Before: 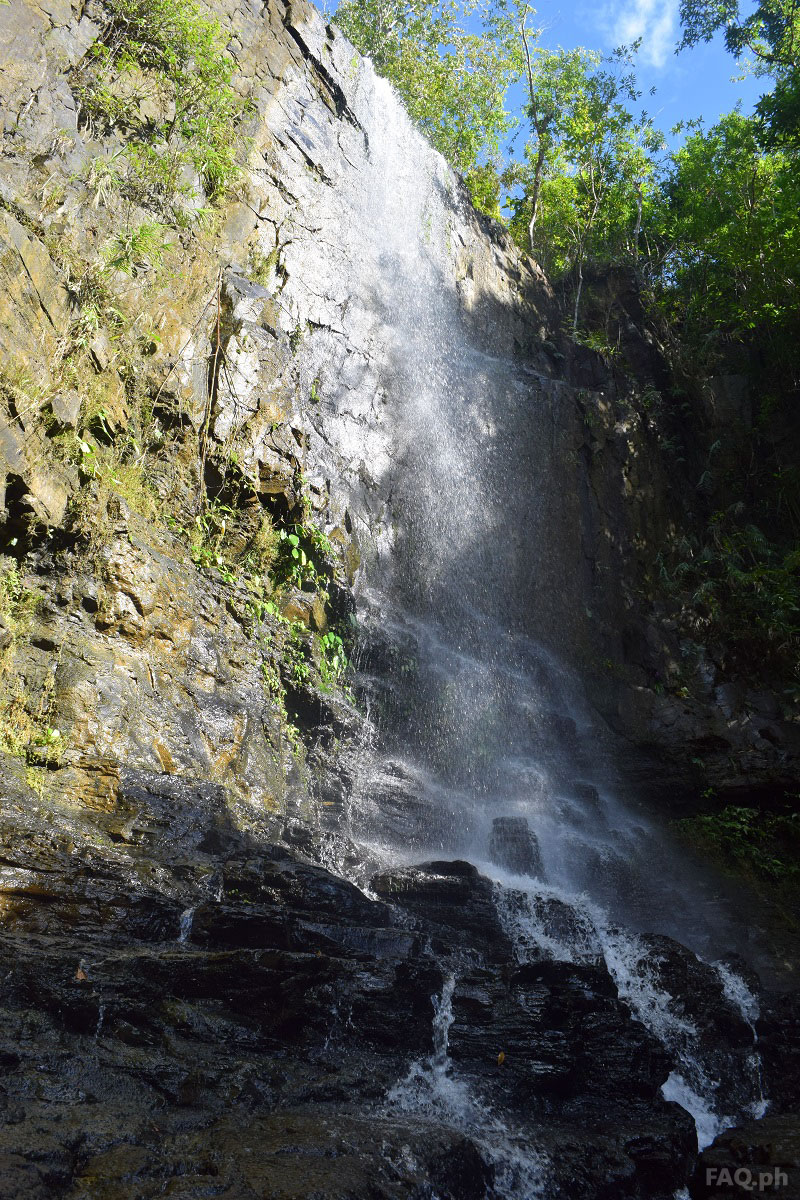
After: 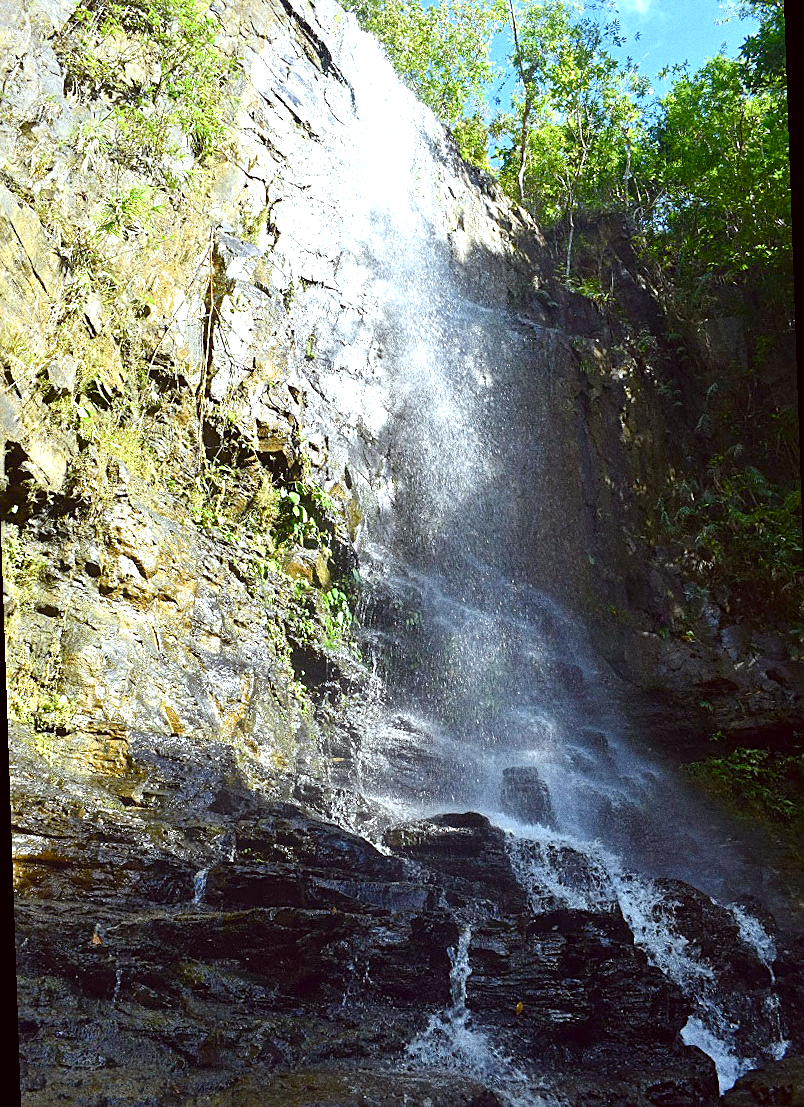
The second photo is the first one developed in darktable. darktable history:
color balance rgb: perceptual saturation grading › global saturation 20%, perceptual saturation grading › highlights -25%, perceptual saturation grading › shadows 50%
rotate and perspective: rotation -2°, crop left 0.022, crop right 0.978, crop top 0.049, crop bottom 0.951
exposure: black level correction 0, exposure 0.7 EV, compensate exposure bias true, compensate highlight preservation false
sharpen: on, module defaults
grain: coarseness 0.09 ISO, strength 40%
color correction: highlights a* -4.98, highlights b* -3.76, shadows a* 3.83, shadows b* 4.08
